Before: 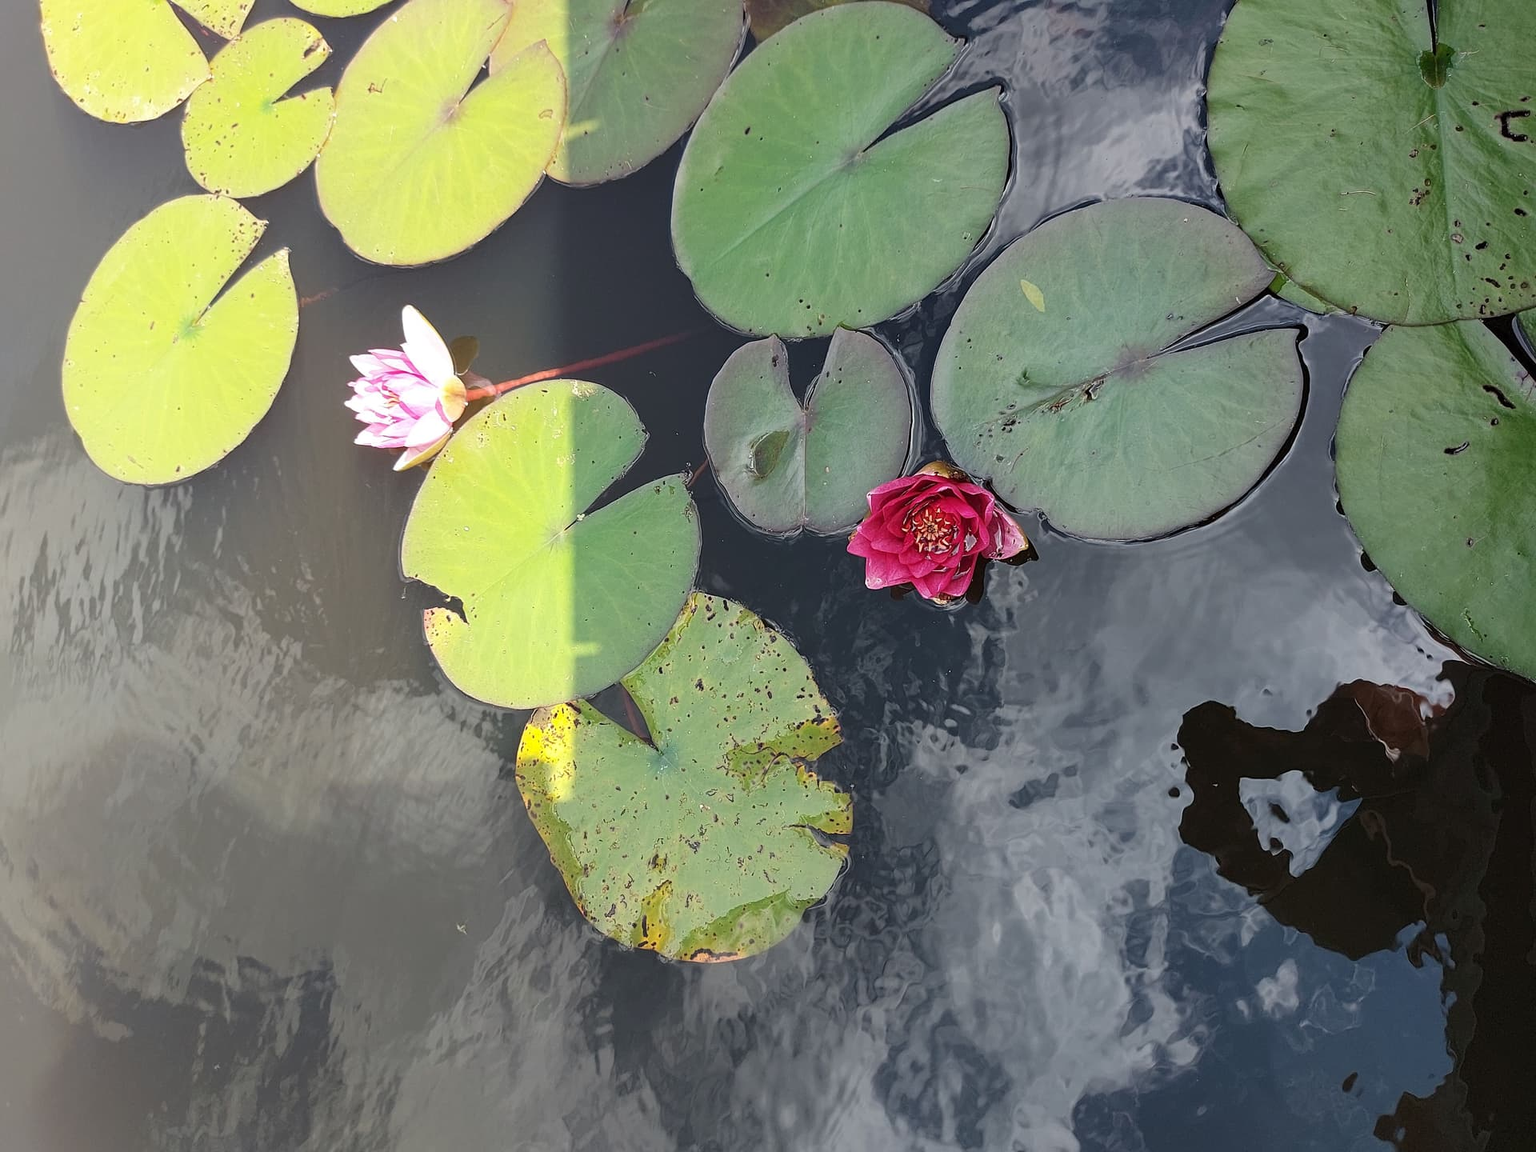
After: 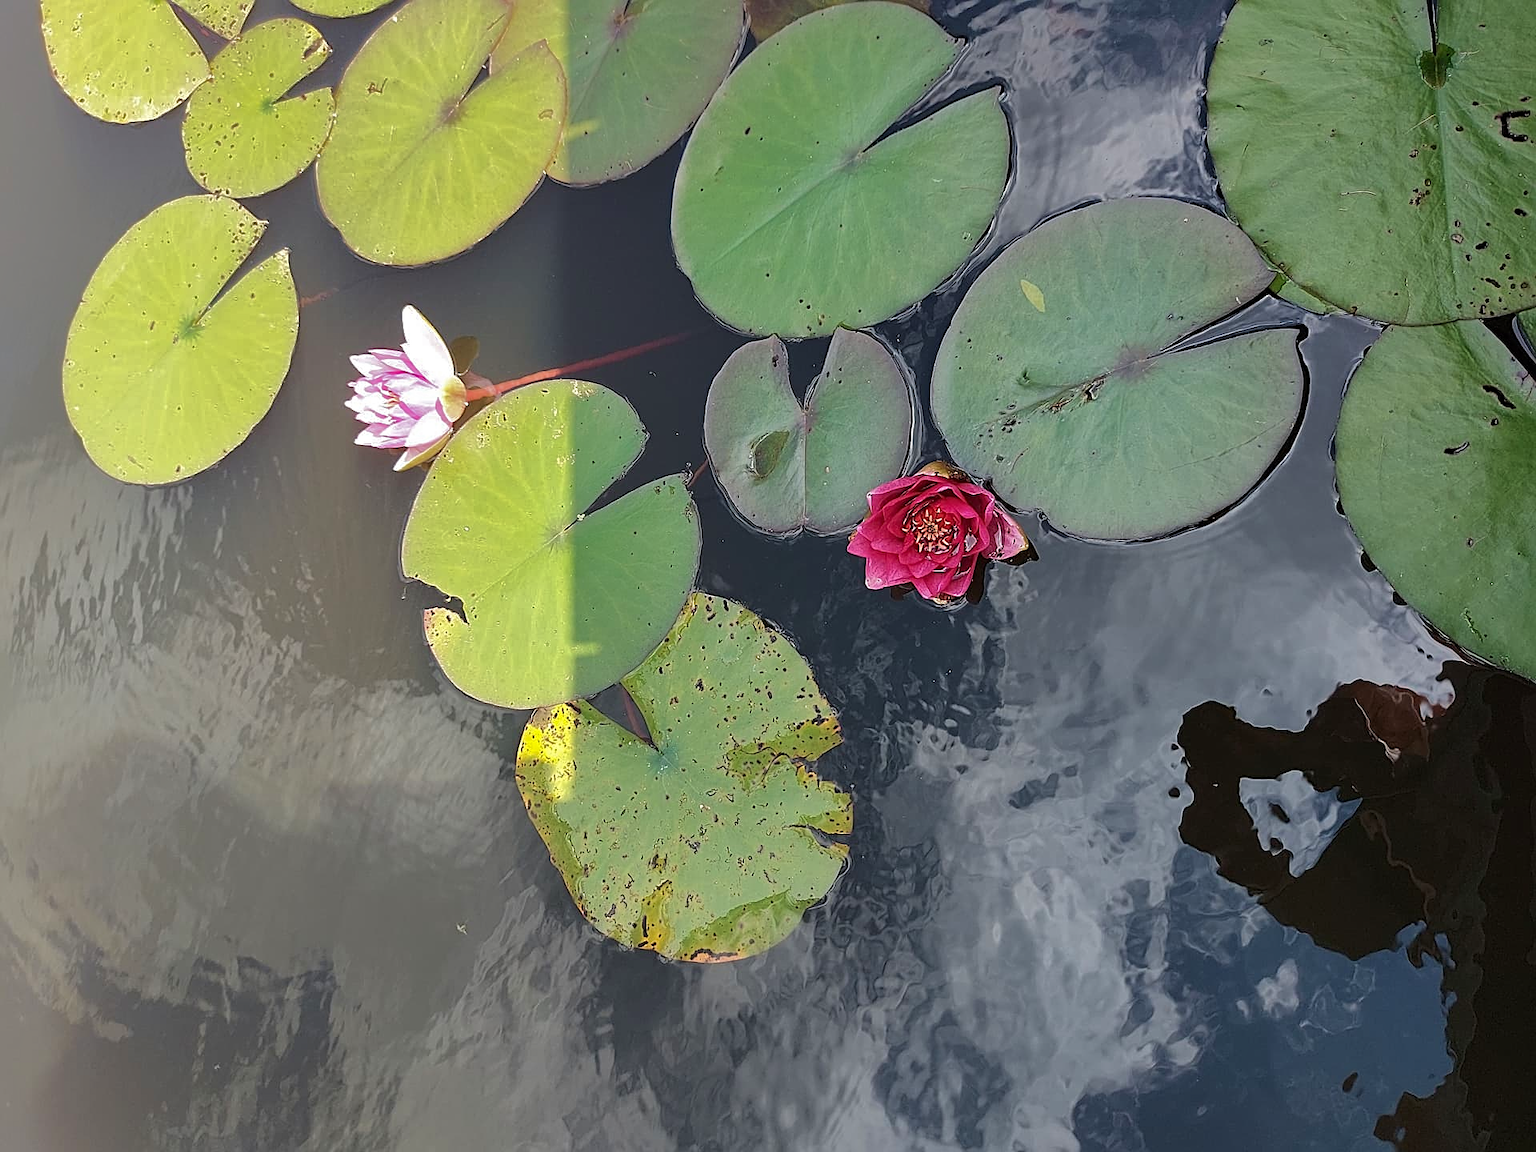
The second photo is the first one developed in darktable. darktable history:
velvia: strength 15.65%
shadows and highlights: shadows -19.01, highlights -73.12, shadows color adjustment 99.14%, highlights color adjustment 0.64%
sharpen: on, module defaults
tone equalizer: on, module defaults
